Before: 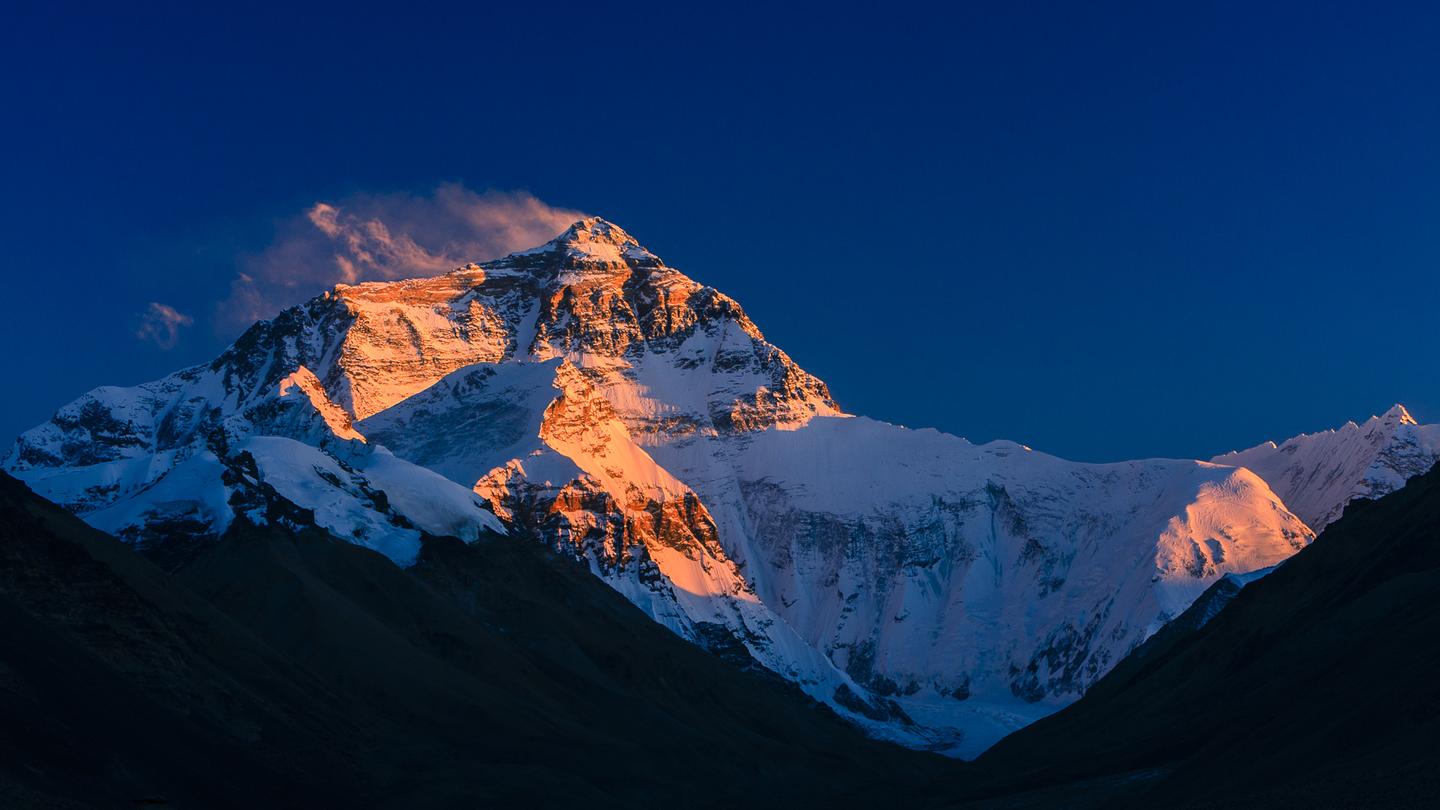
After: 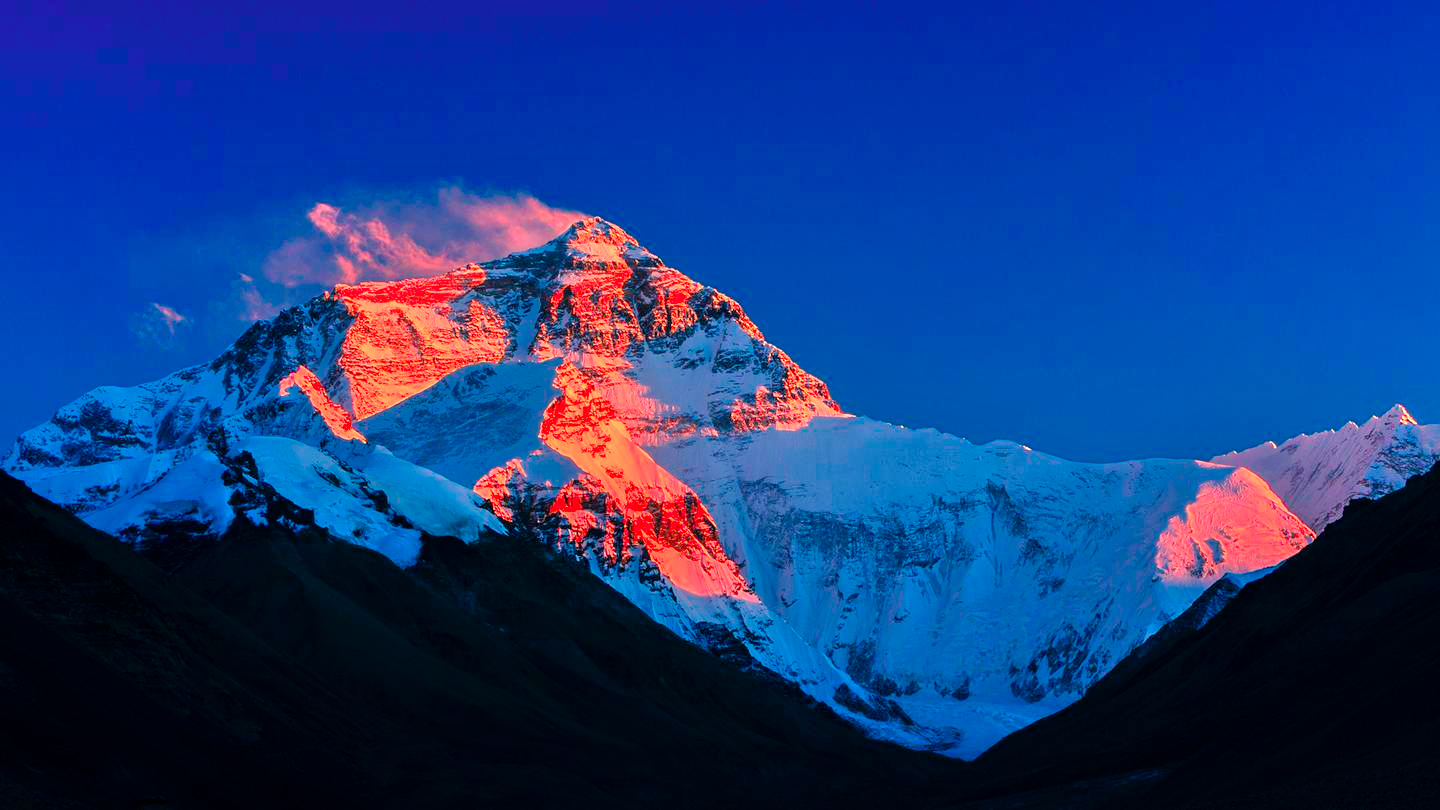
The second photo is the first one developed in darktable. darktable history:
tone equalizer: -7 EV 0.15 EV, -6 EV 0.6 EV, -5 EV 1.15 EV, -4 EV 1.33 EV, -3 EV 1.15 EV, -2 EV 0.6 EV, -1 EV 0.15 EV, mask exposure compensation -0.5 EV
color contrast: green-magenta contrast 1.73, blue-yellow contrast 1.15
